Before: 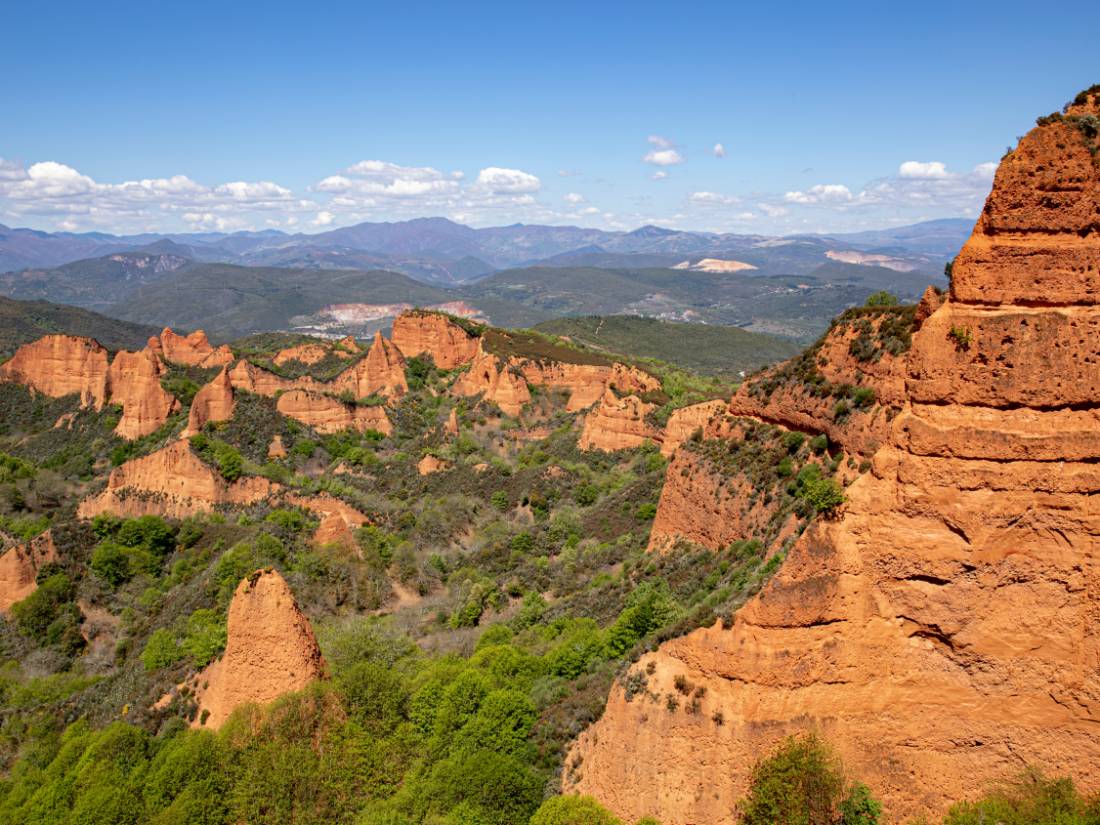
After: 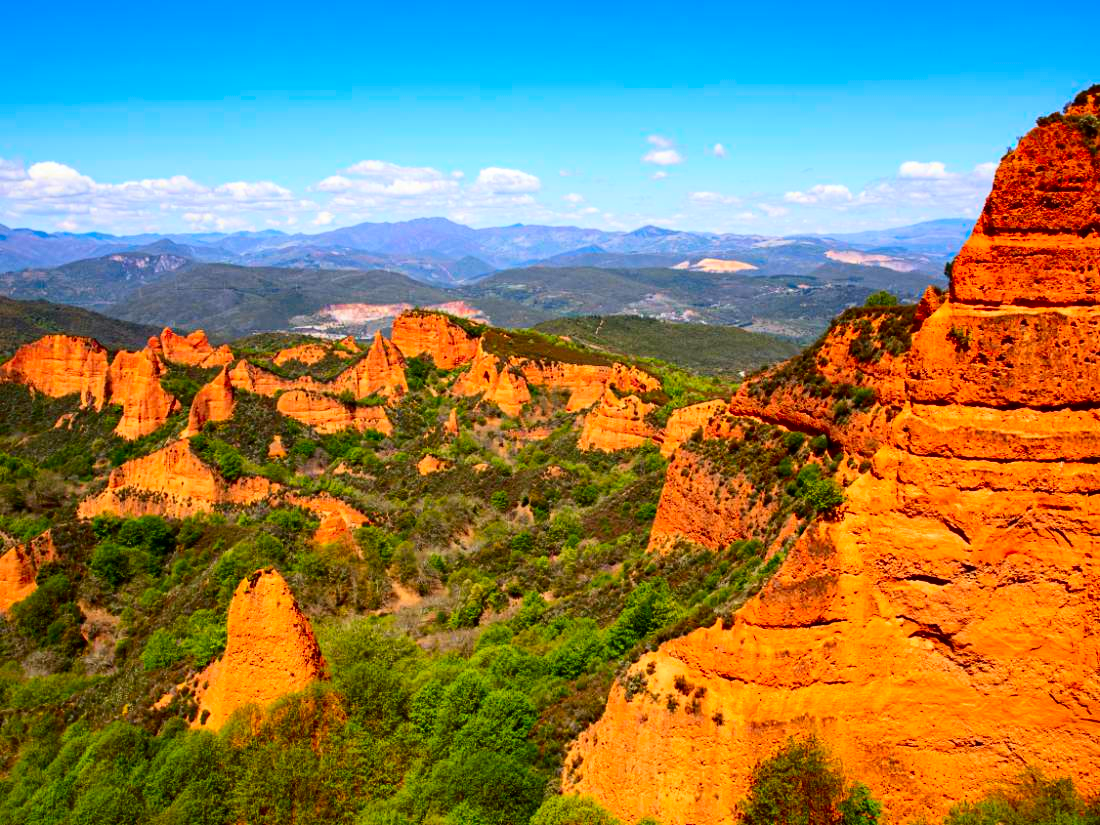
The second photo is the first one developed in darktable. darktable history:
contrast brightness saturation: contrast 0.256, brightness 0.011, saturation 0.873
